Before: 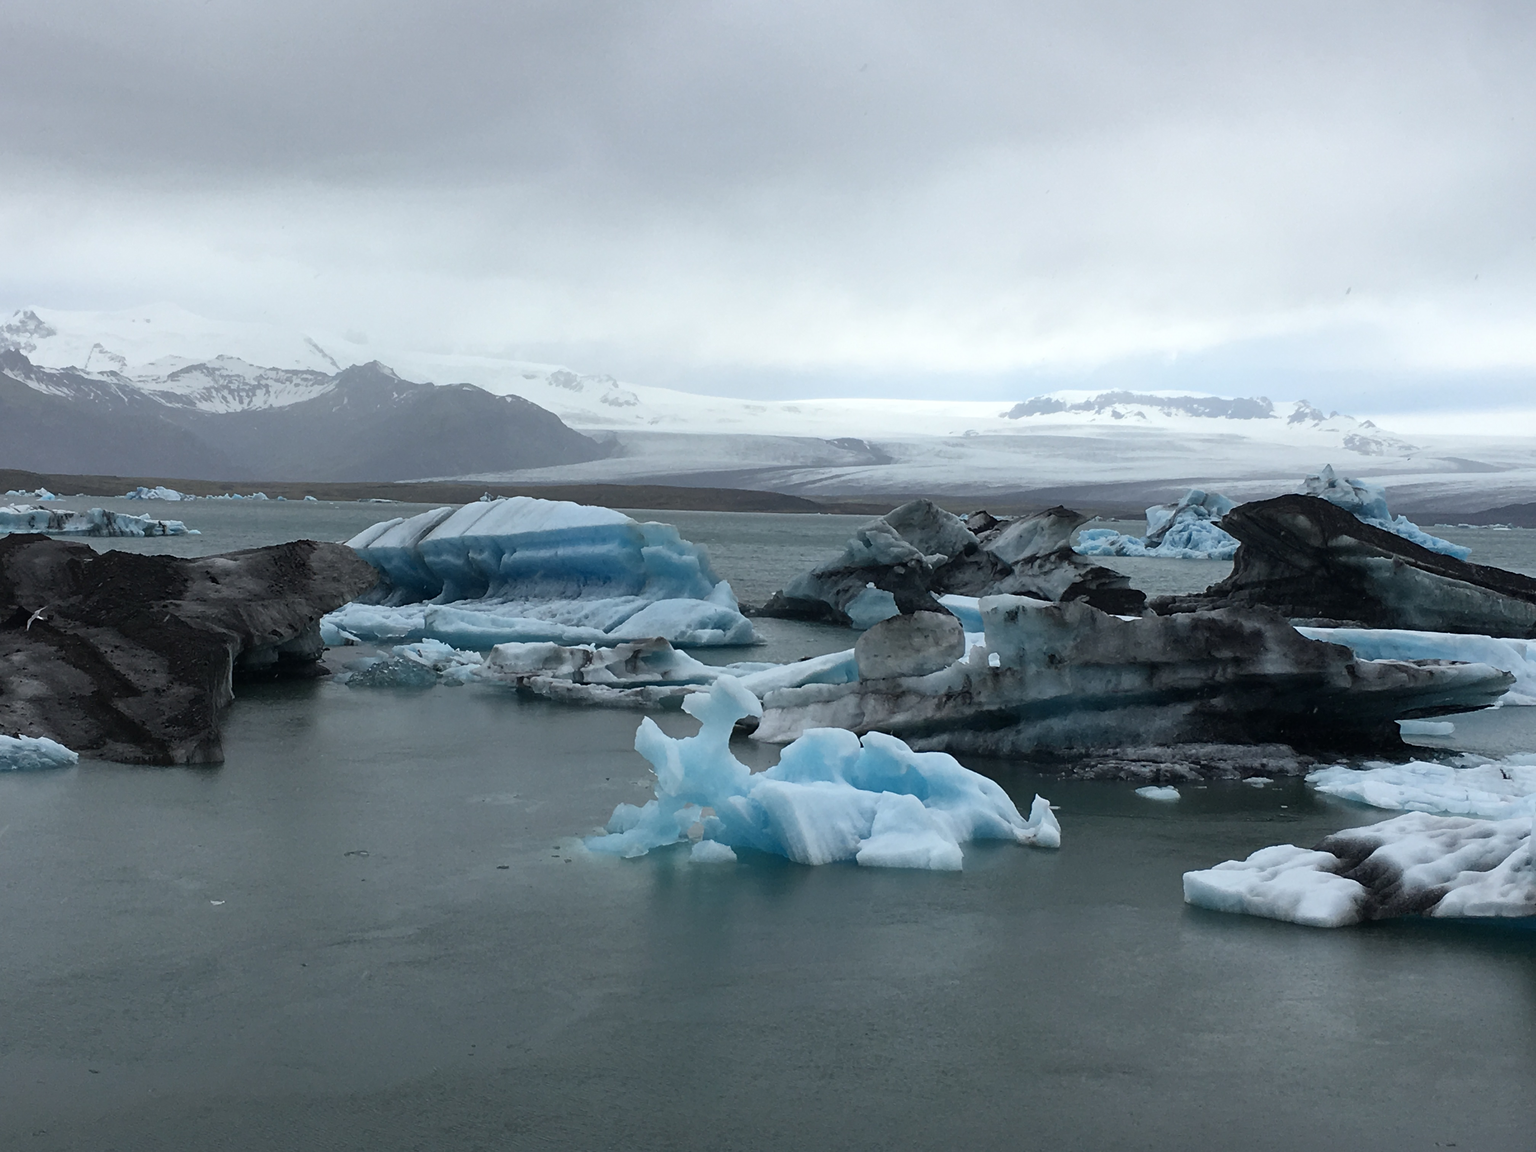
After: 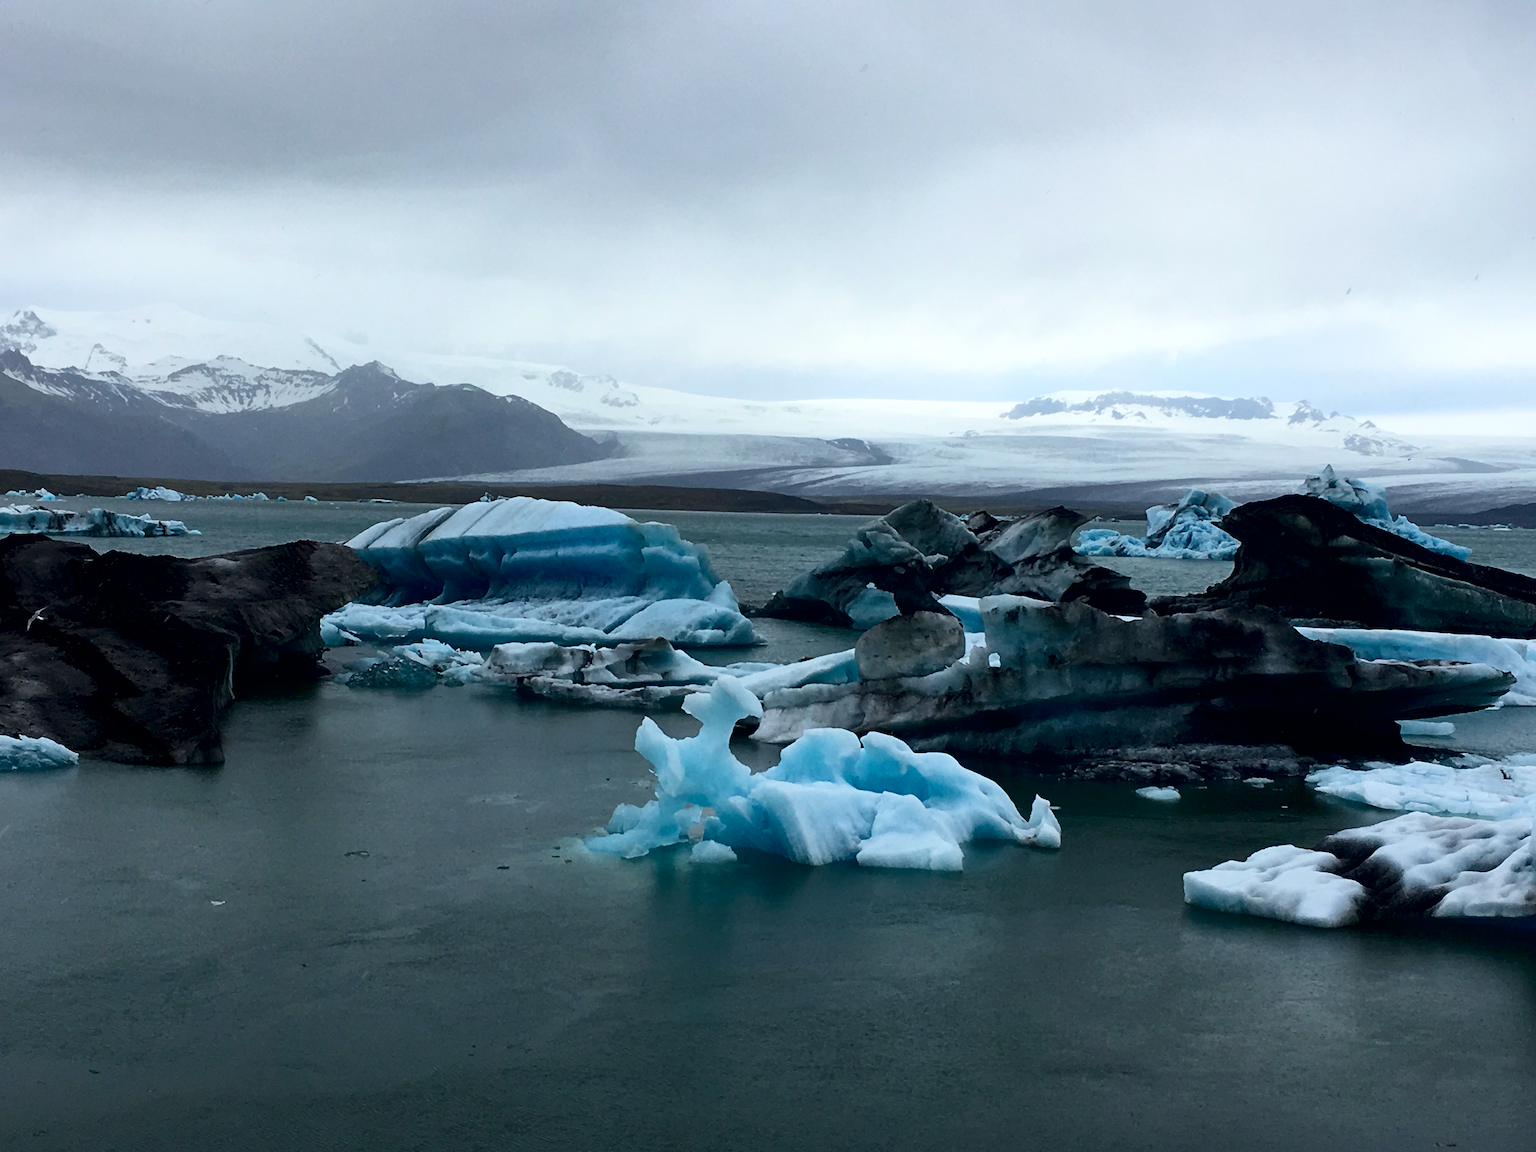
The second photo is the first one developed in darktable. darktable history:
contrast brightness saturation: contrast 0.195, brightness -0.106, saturation 0.206
exposure: black level correction 0.013, compensate highlight preservation false
velvia: on, module defaults
